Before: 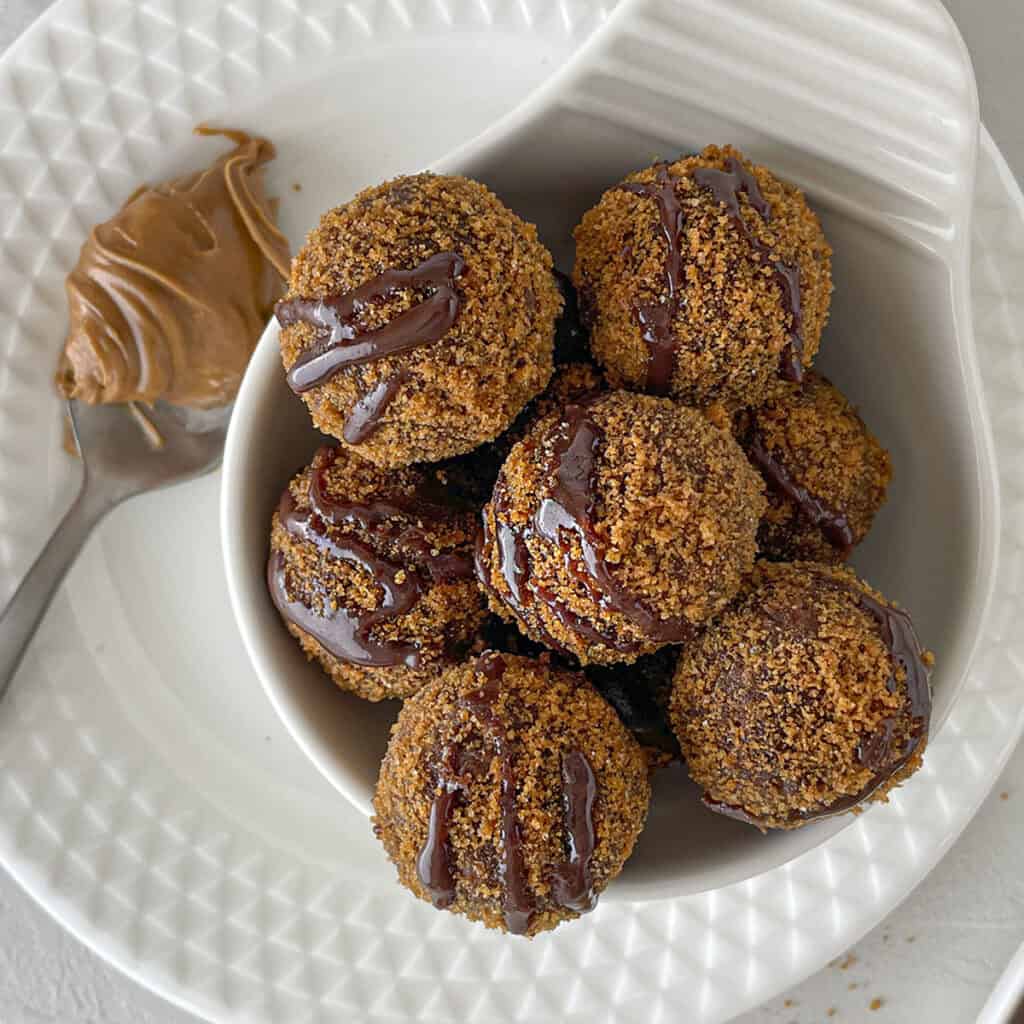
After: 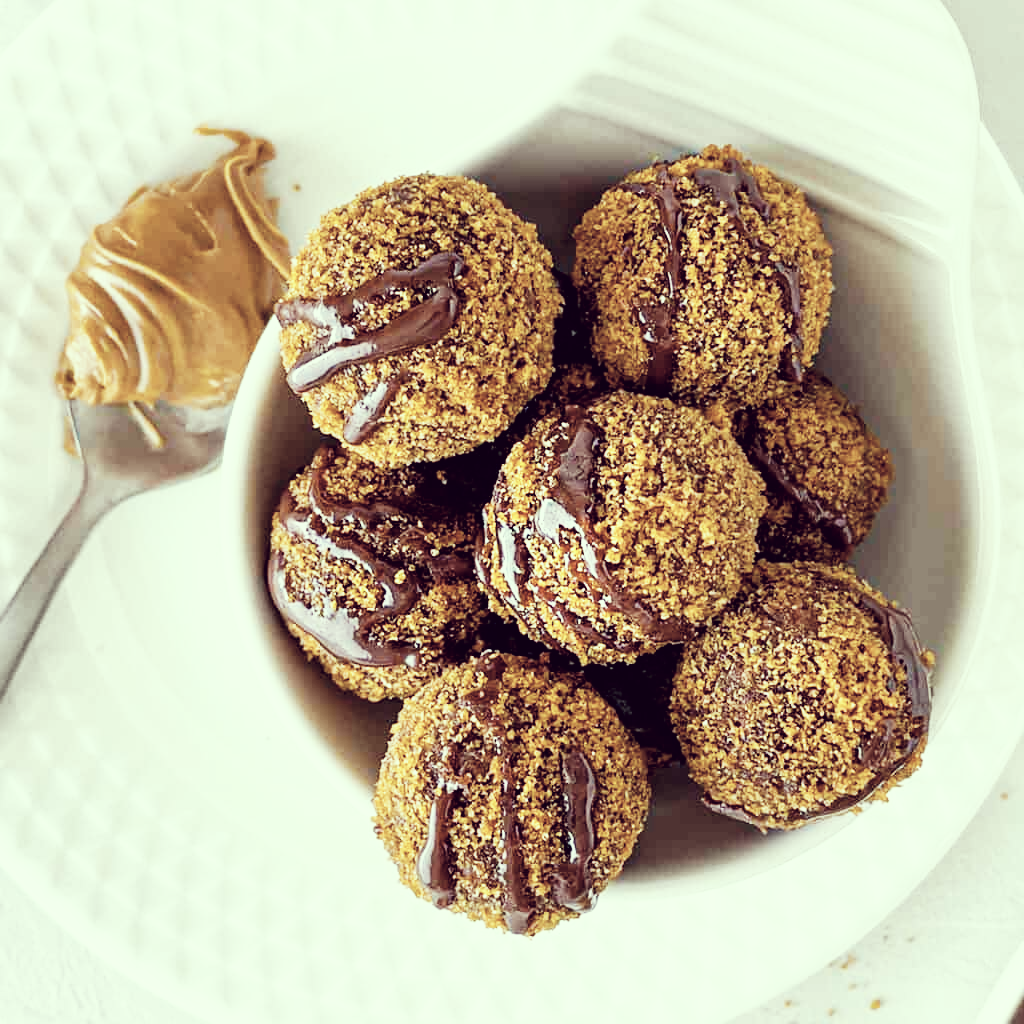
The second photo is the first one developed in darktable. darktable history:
color correction: highlights a* -20.17, highlights b* 20.27, shadows a* 20.03, shadows b* -20.46, saturation 0.43
base curve: curves: ch0 [(0, 0) (0.007, 0.004) (0.027, 0.03) (0.046, 0.07) (0.207, 0.54) (0.442, 0.872) (0.673, 0.972) (1, 1)], preserve colors none
color balance rgb: perceptual saturation grading › global saturation 25%, global vibrance 20%
